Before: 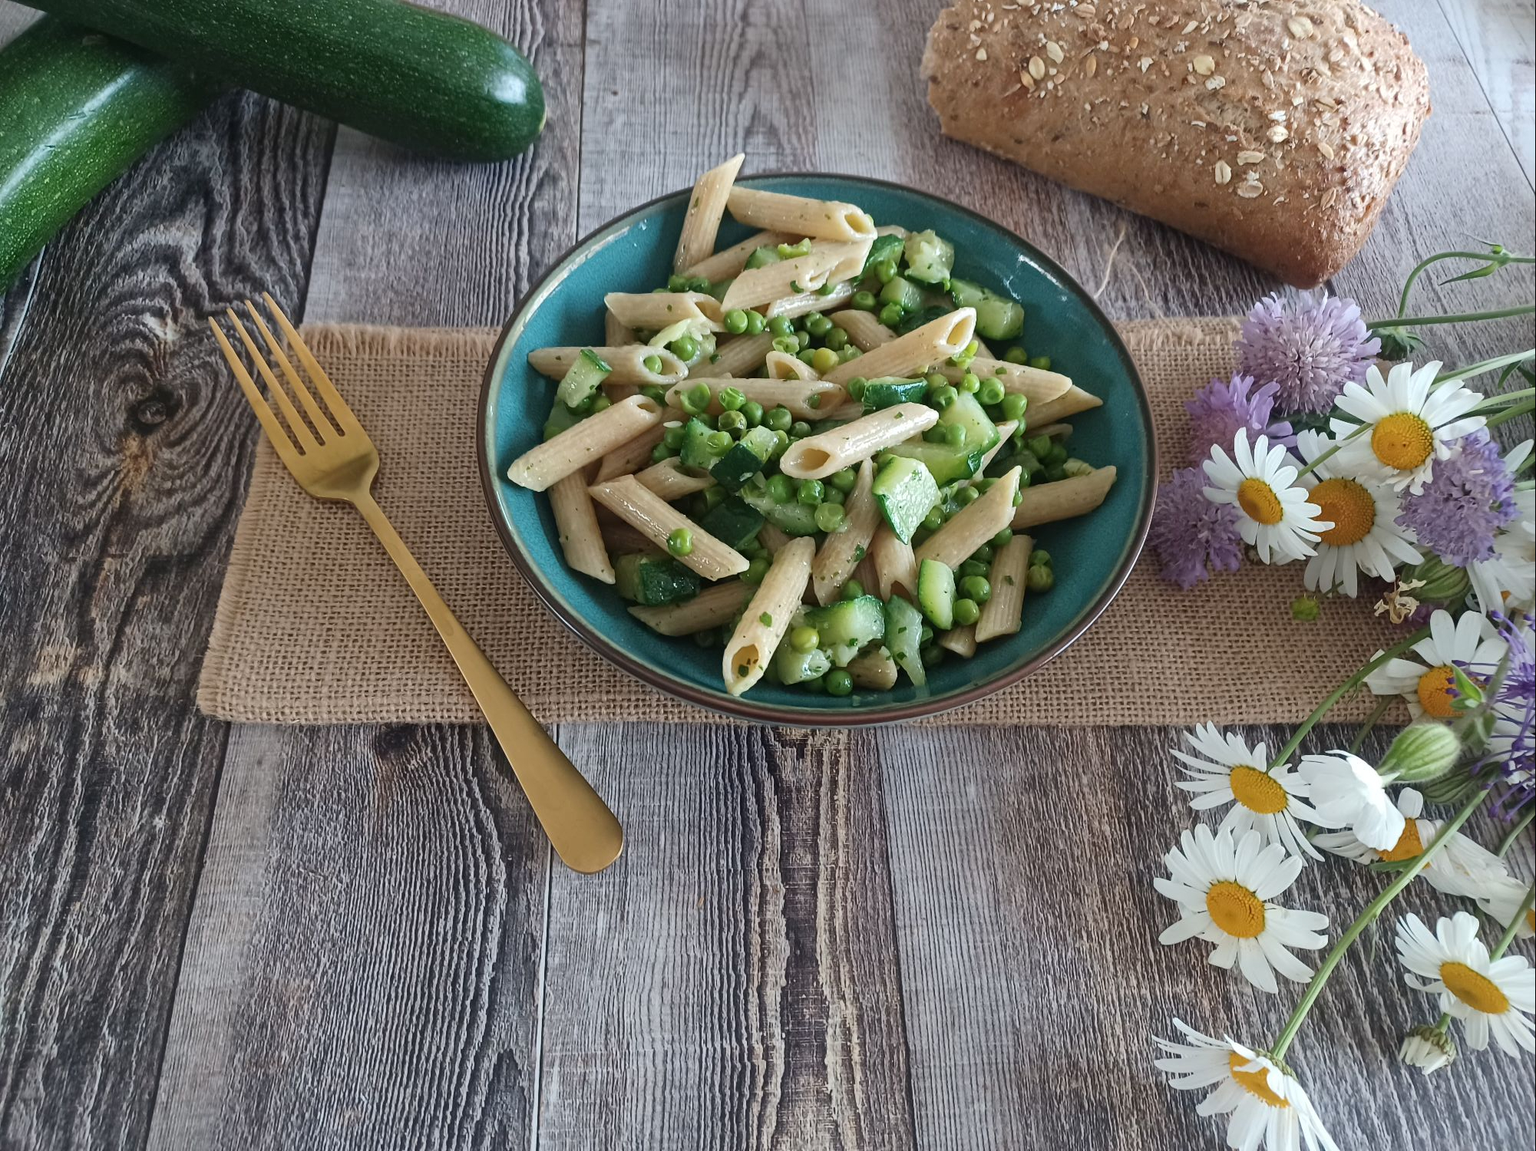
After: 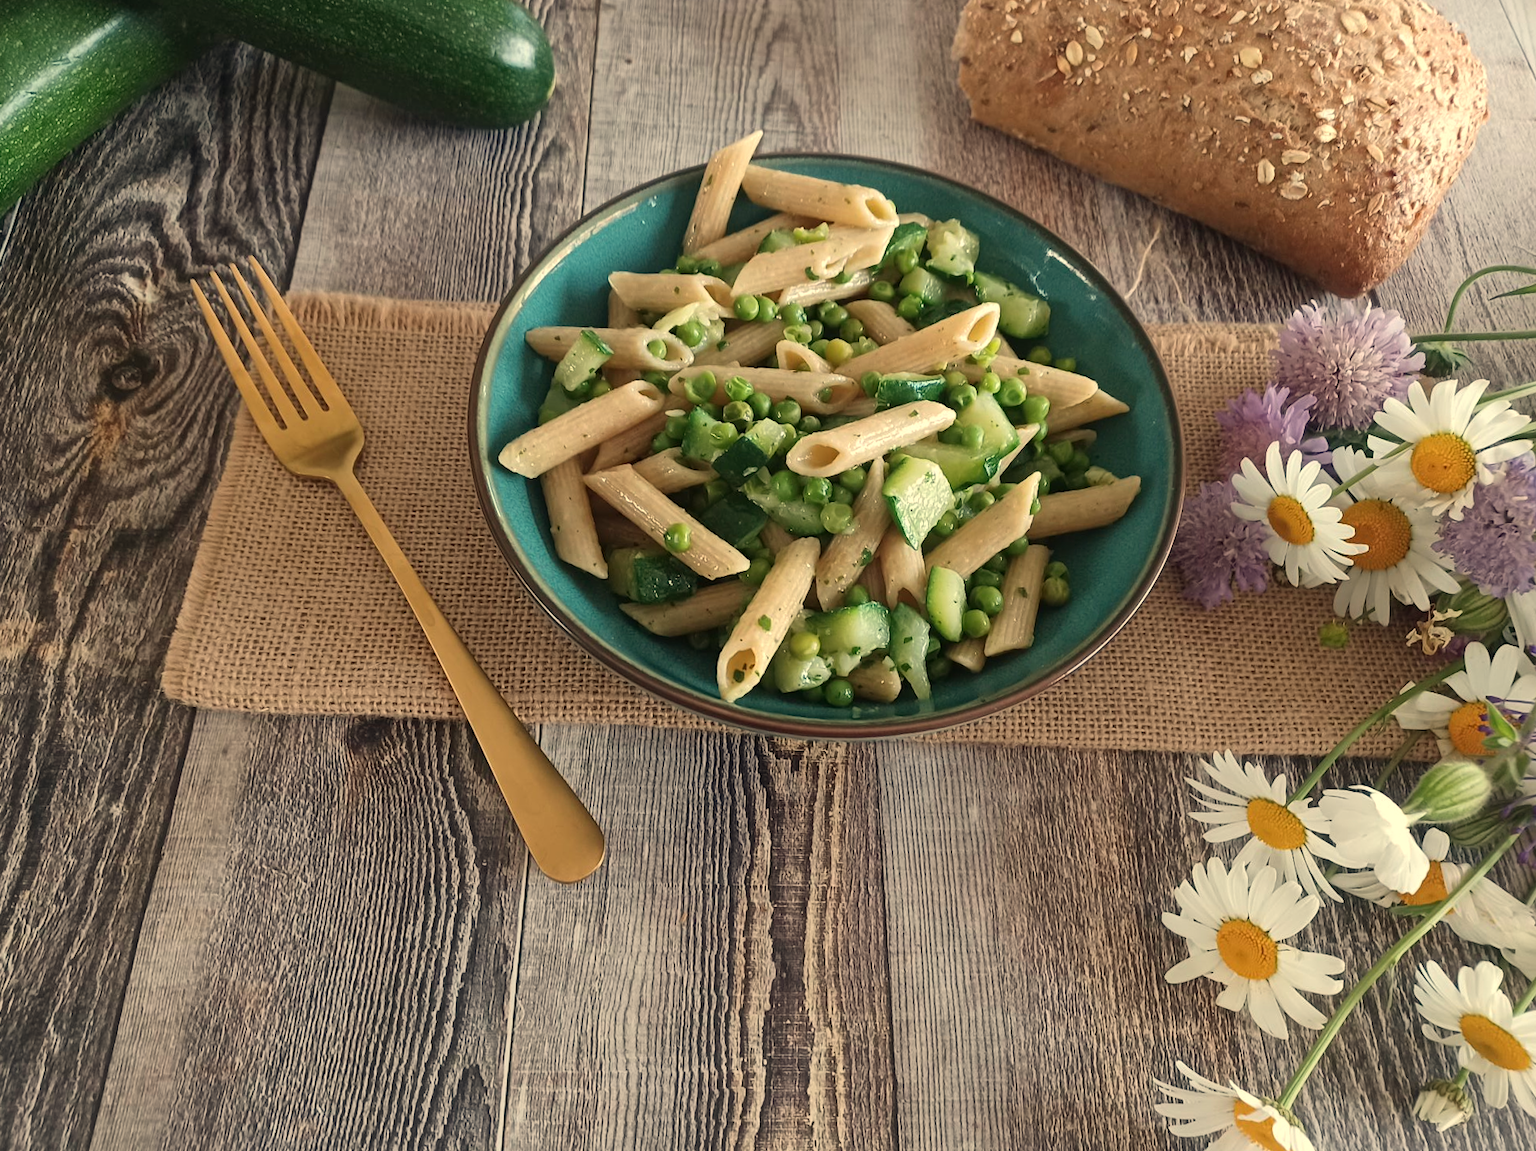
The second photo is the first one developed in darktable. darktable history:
crop and rotate: angle -2.38°
white balance: red 1.123, blue 0.83
